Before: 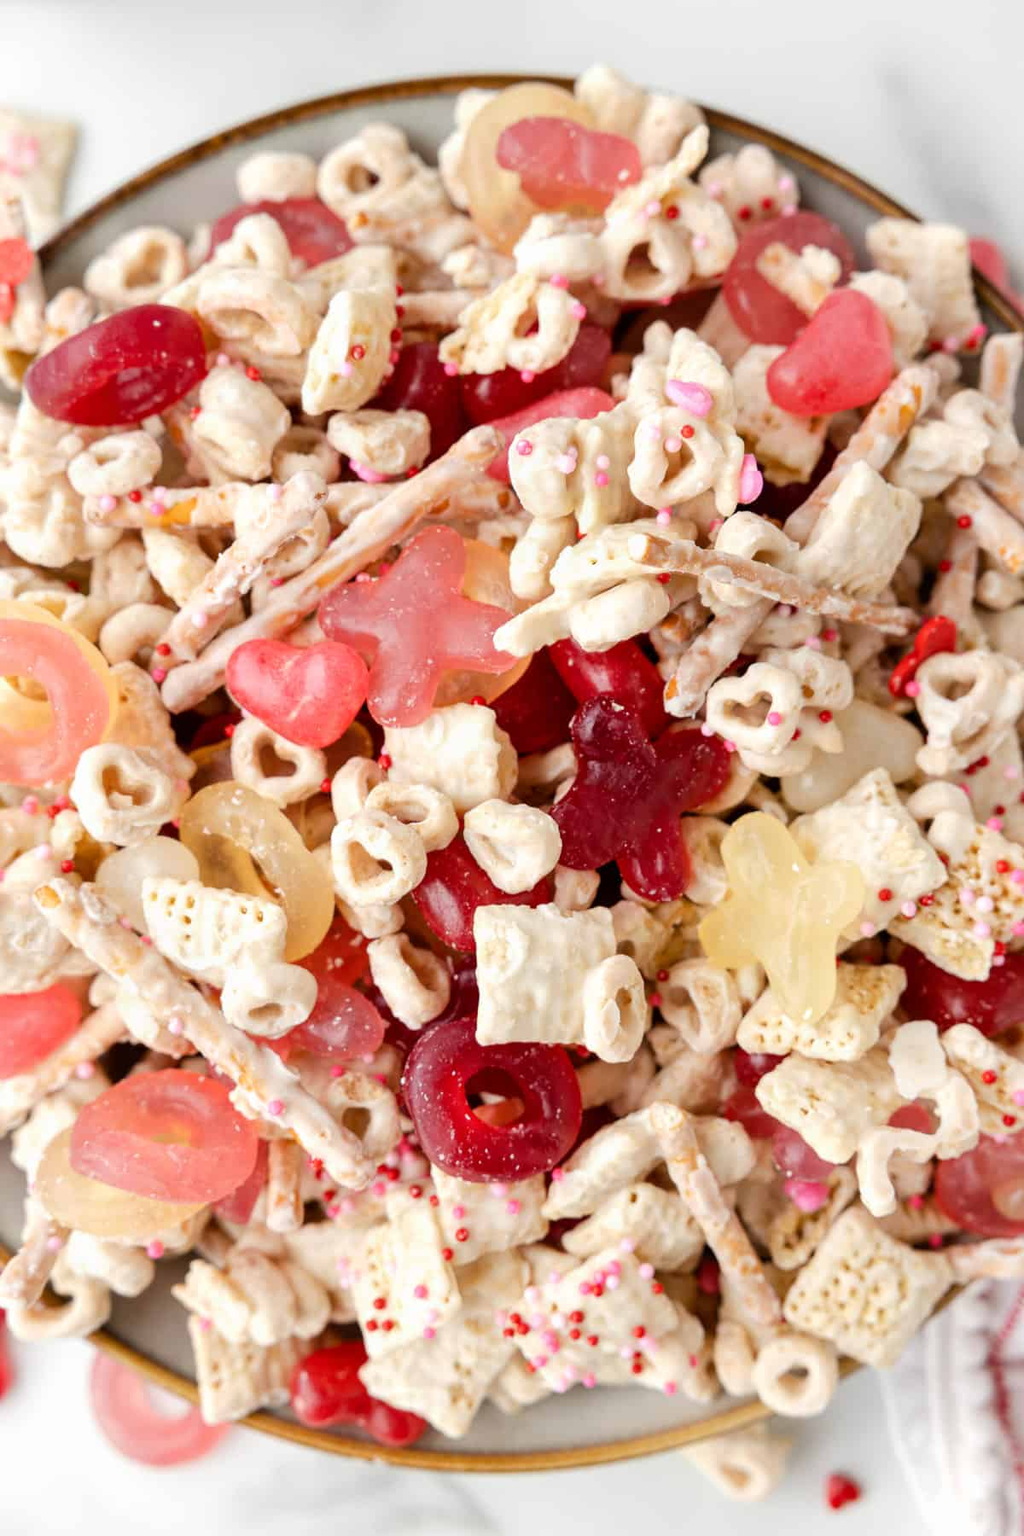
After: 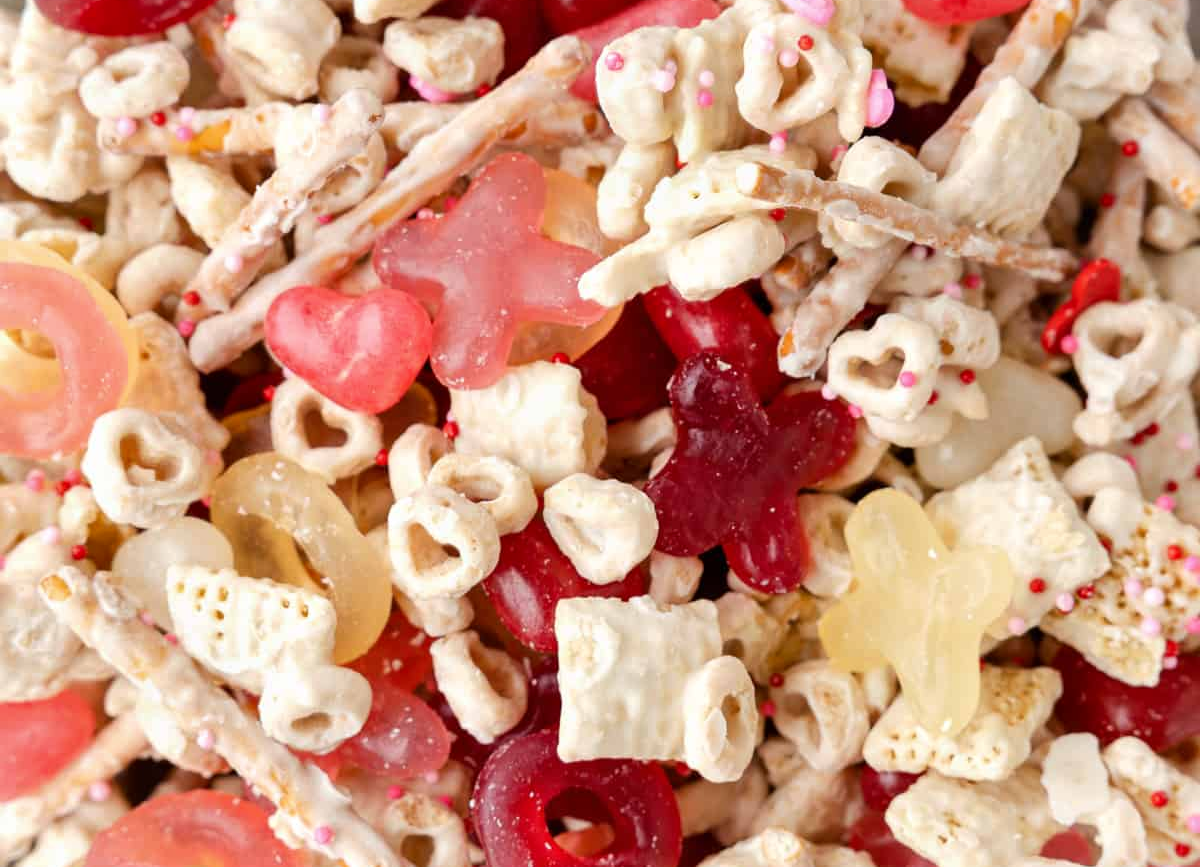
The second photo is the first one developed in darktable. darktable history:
shadows and highlights: shadows 36.7, highlights -26.7, soften with gaussian
crop and rotate: top 25.723%, bottom 26.074%
